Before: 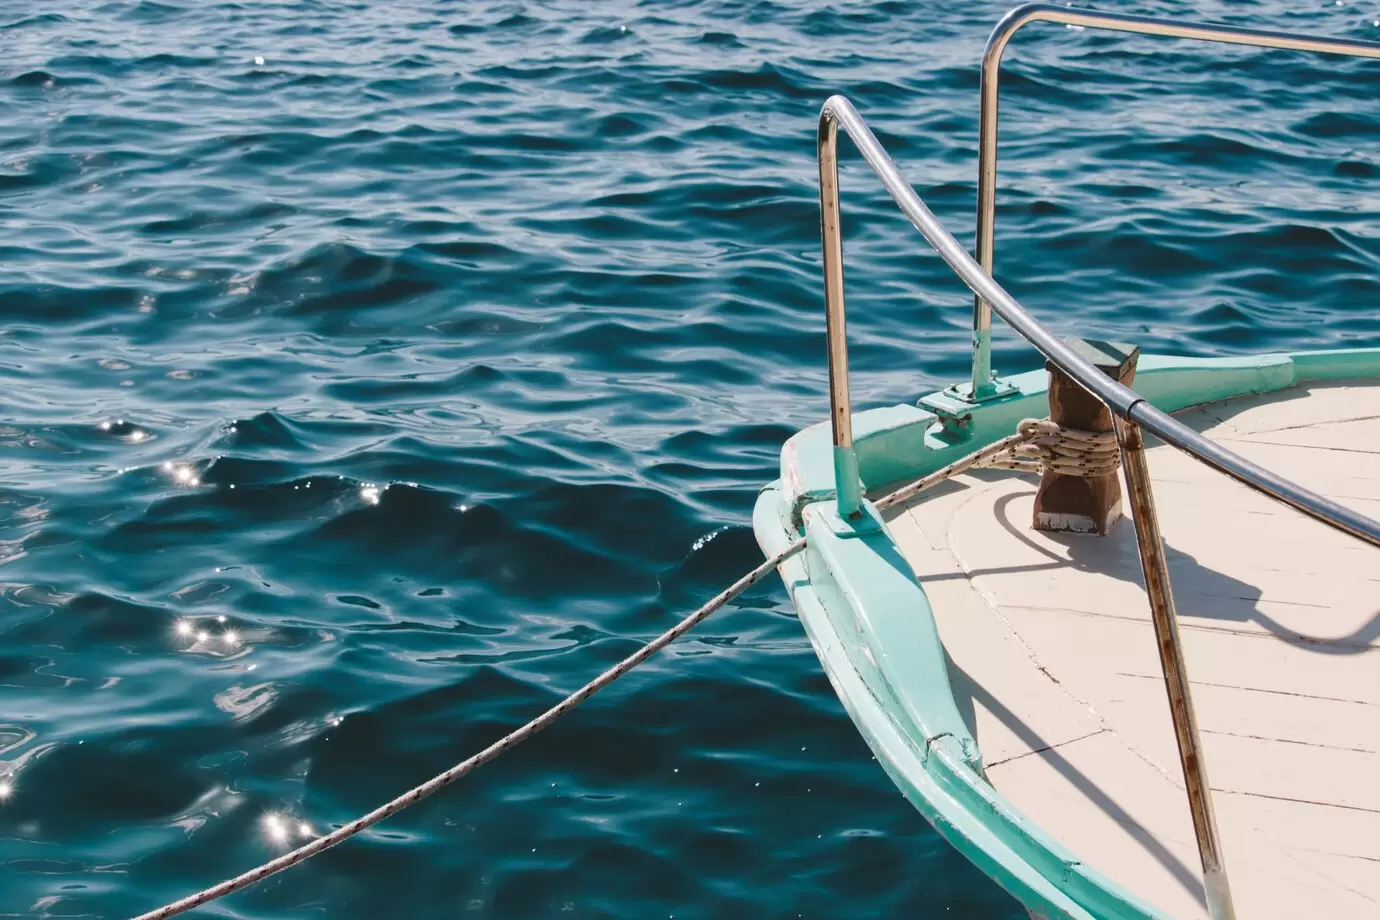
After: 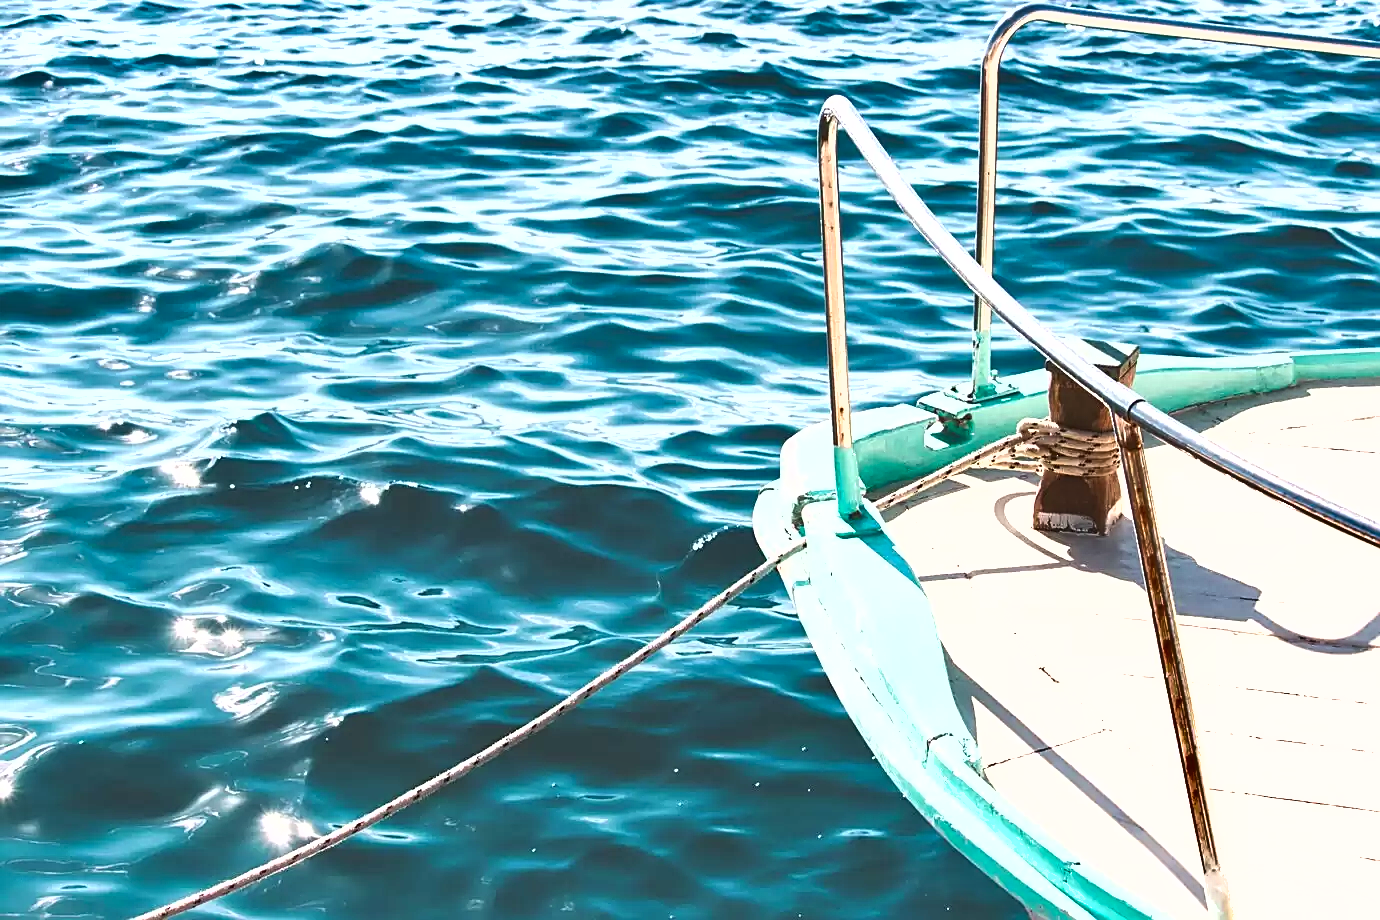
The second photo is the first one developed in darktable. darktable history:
shadows and highlights: low approximation 0.01, soften with gaussian
sharpen: on, module defaults
exposure: black level correction 0, exposure 1.378 EV, compensate highlight preservation false
